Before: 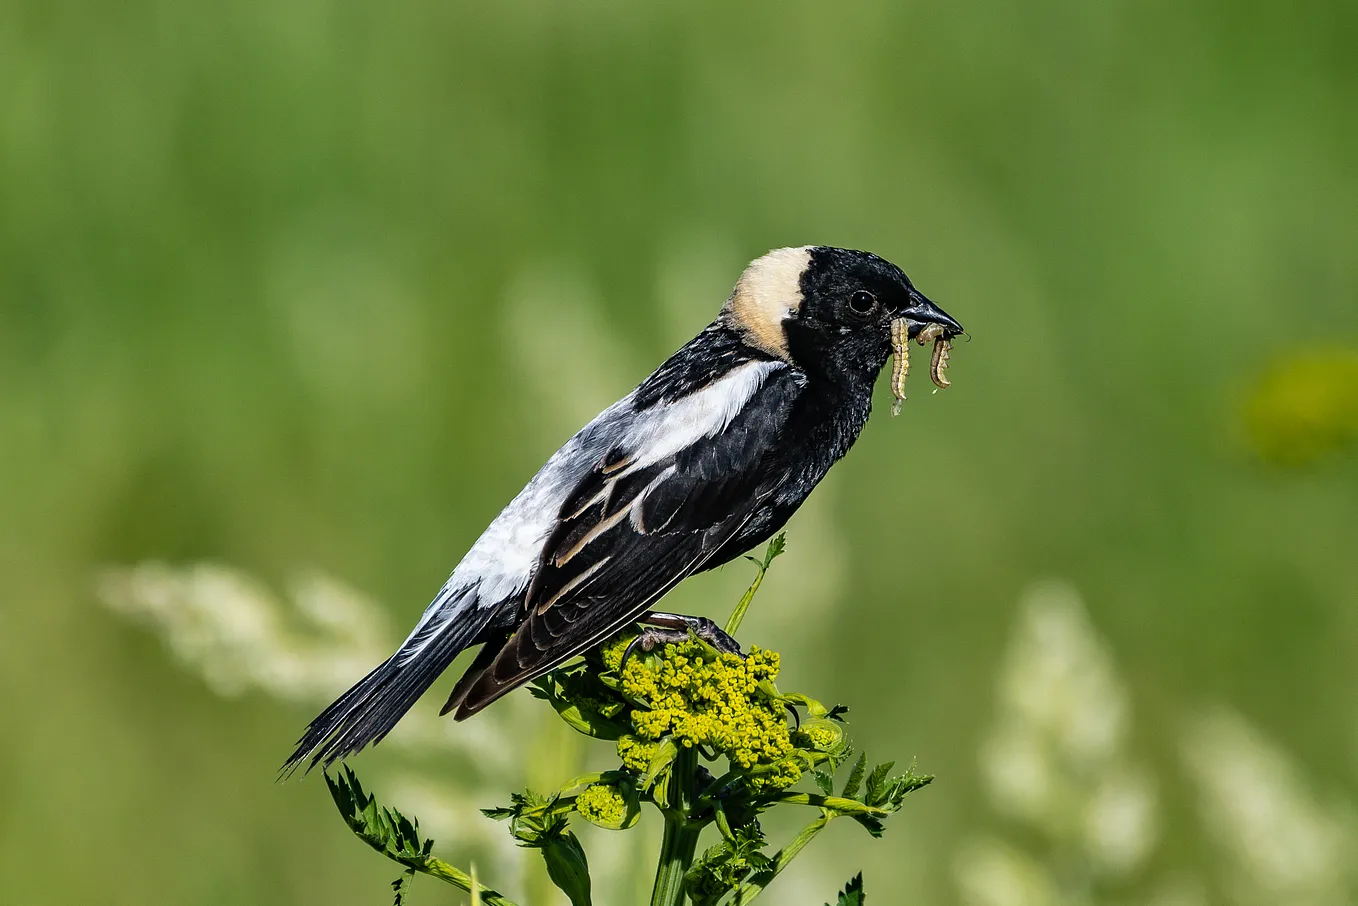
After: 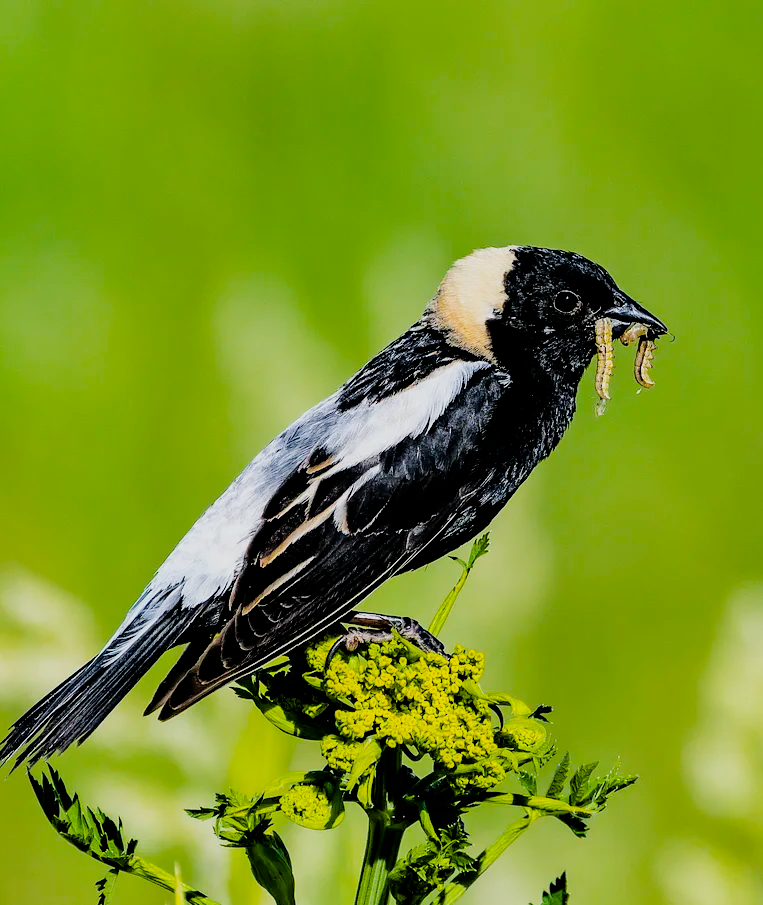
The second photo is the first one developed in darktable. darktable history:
color balance rgb: global offset › luminance -0.265%, linear chroma grading › global chroma 9.142%, perceptual saturation grading › global saturation 25.247%, perceptual brilliance grading › mid-tones 10.328%, perceptual brilliance grading › shadows 14.454%
filmic rgb: black relative exposure -7.12 EV, white relative exposure 5.38 EV, hardness 3.02, iterations of high-quality reconstruction 0
crop: left 21.809%, right 21.998%, bottom 0.009%
tone equalizer: -8 EV -0.752 EV, -7 EV -0.711 EV, -6 EV -0.575 EV, -5 EV -0.401 EV, -3 EV 0.382 EV, -2 EV 0.6 EV, -1 EV 0.699 EV, +0 EV 0.758 EV
